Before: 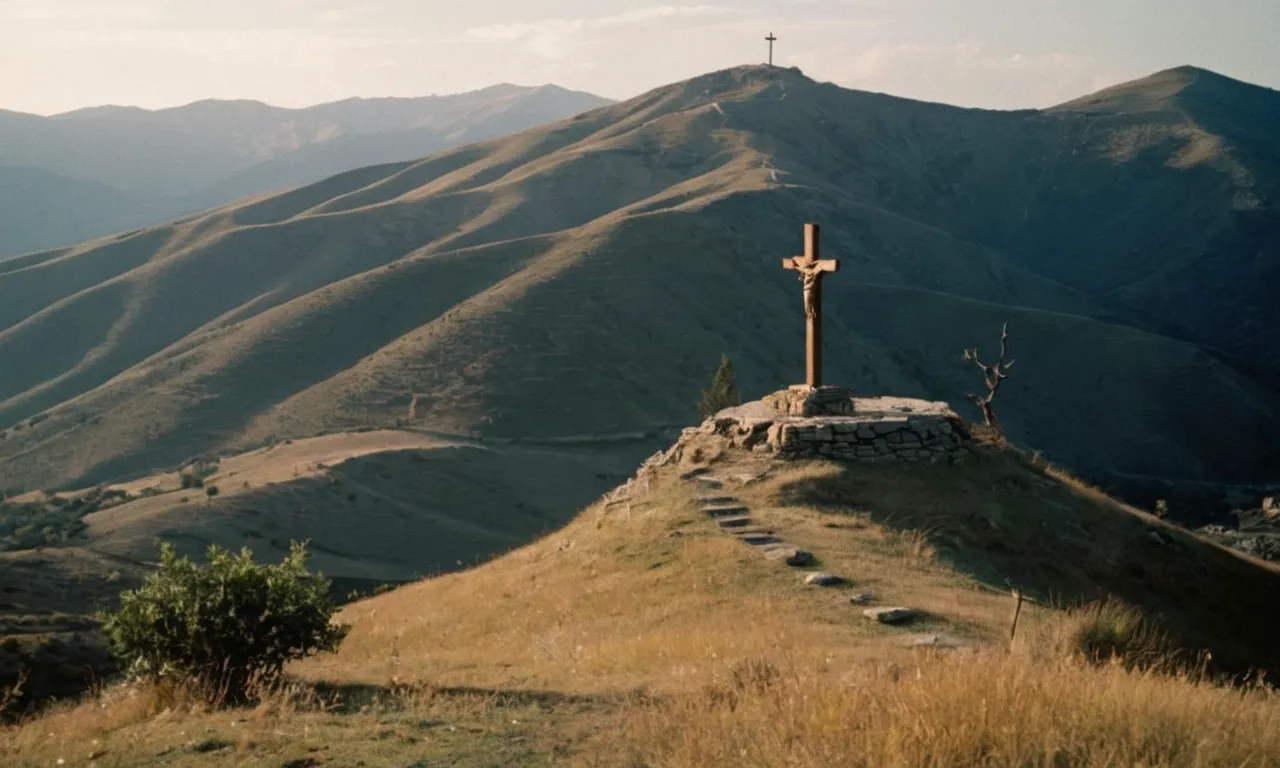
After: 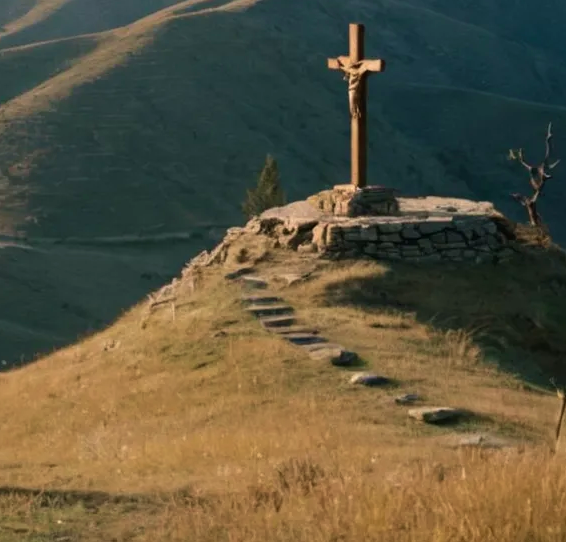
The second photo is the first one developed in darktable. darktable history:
crop: left 35.597%, top 26.048%, right 20.108%, bottom 3.354%
velvia: on, module defaults
